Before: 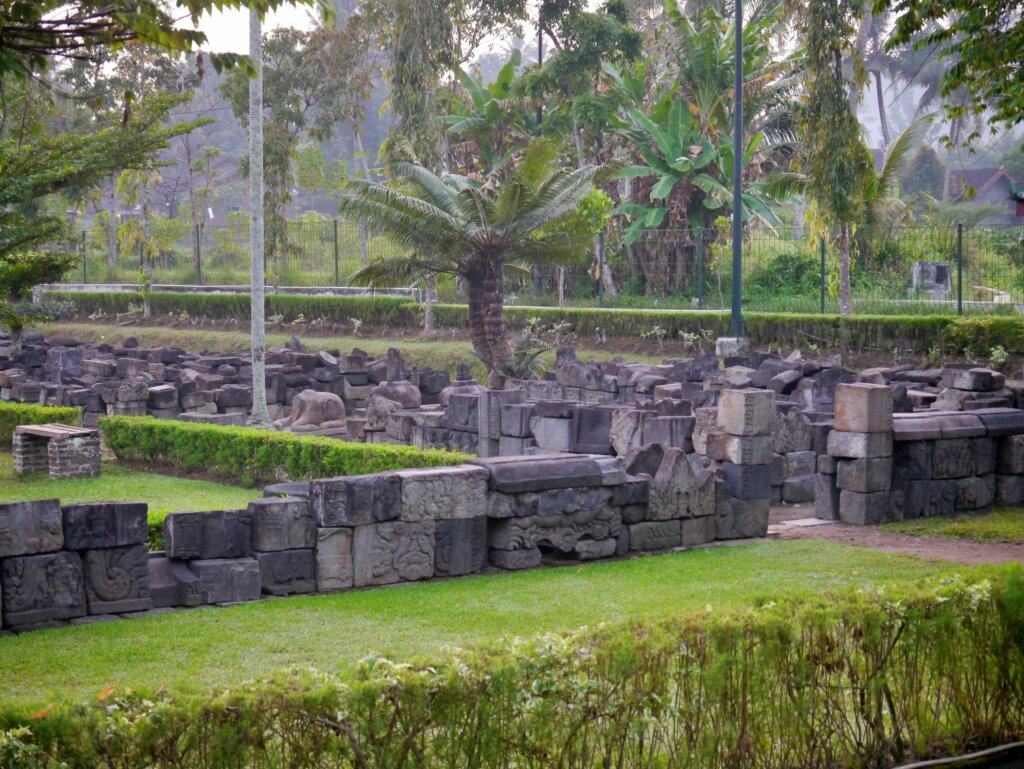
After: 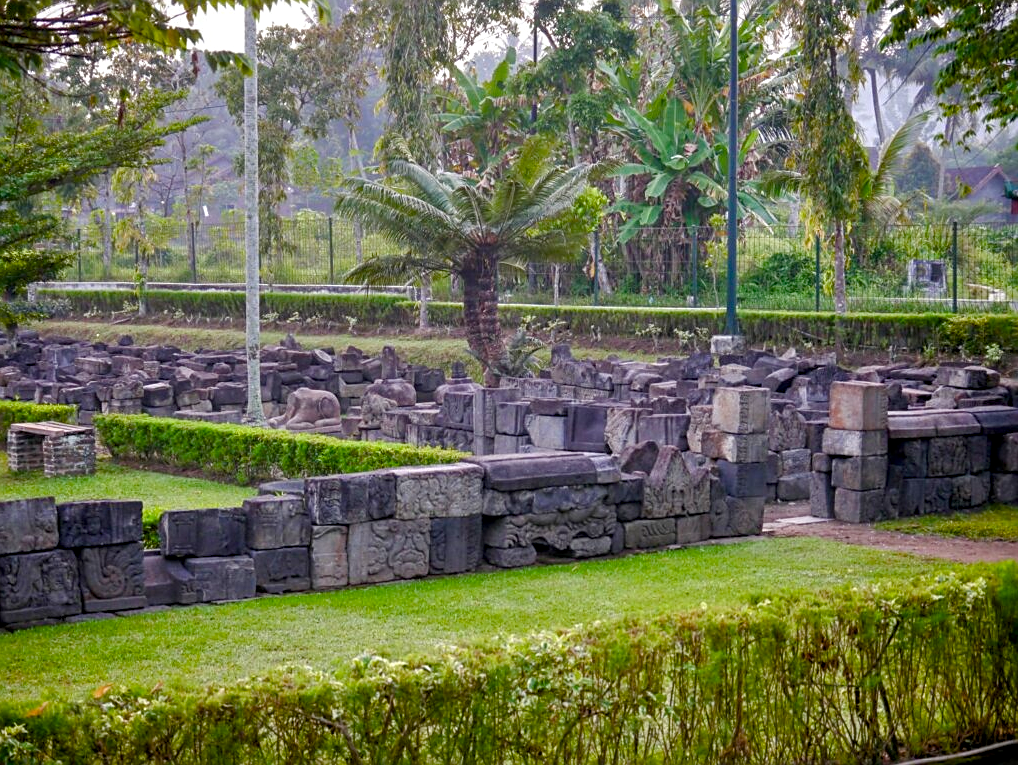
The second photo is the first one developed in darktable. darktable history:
local contrast: on, module defaults
crop and rotate: left 0.541%, top 0.265%, bottom 0.253%
color balance rgb: perceptual saturation grading › global saturation 20%, perceptual saturation grading › highlights -25.091%, perceptual saturation grading › shadows 49.254%, global vibrance 9.562%
sharpen: radius 1.982
